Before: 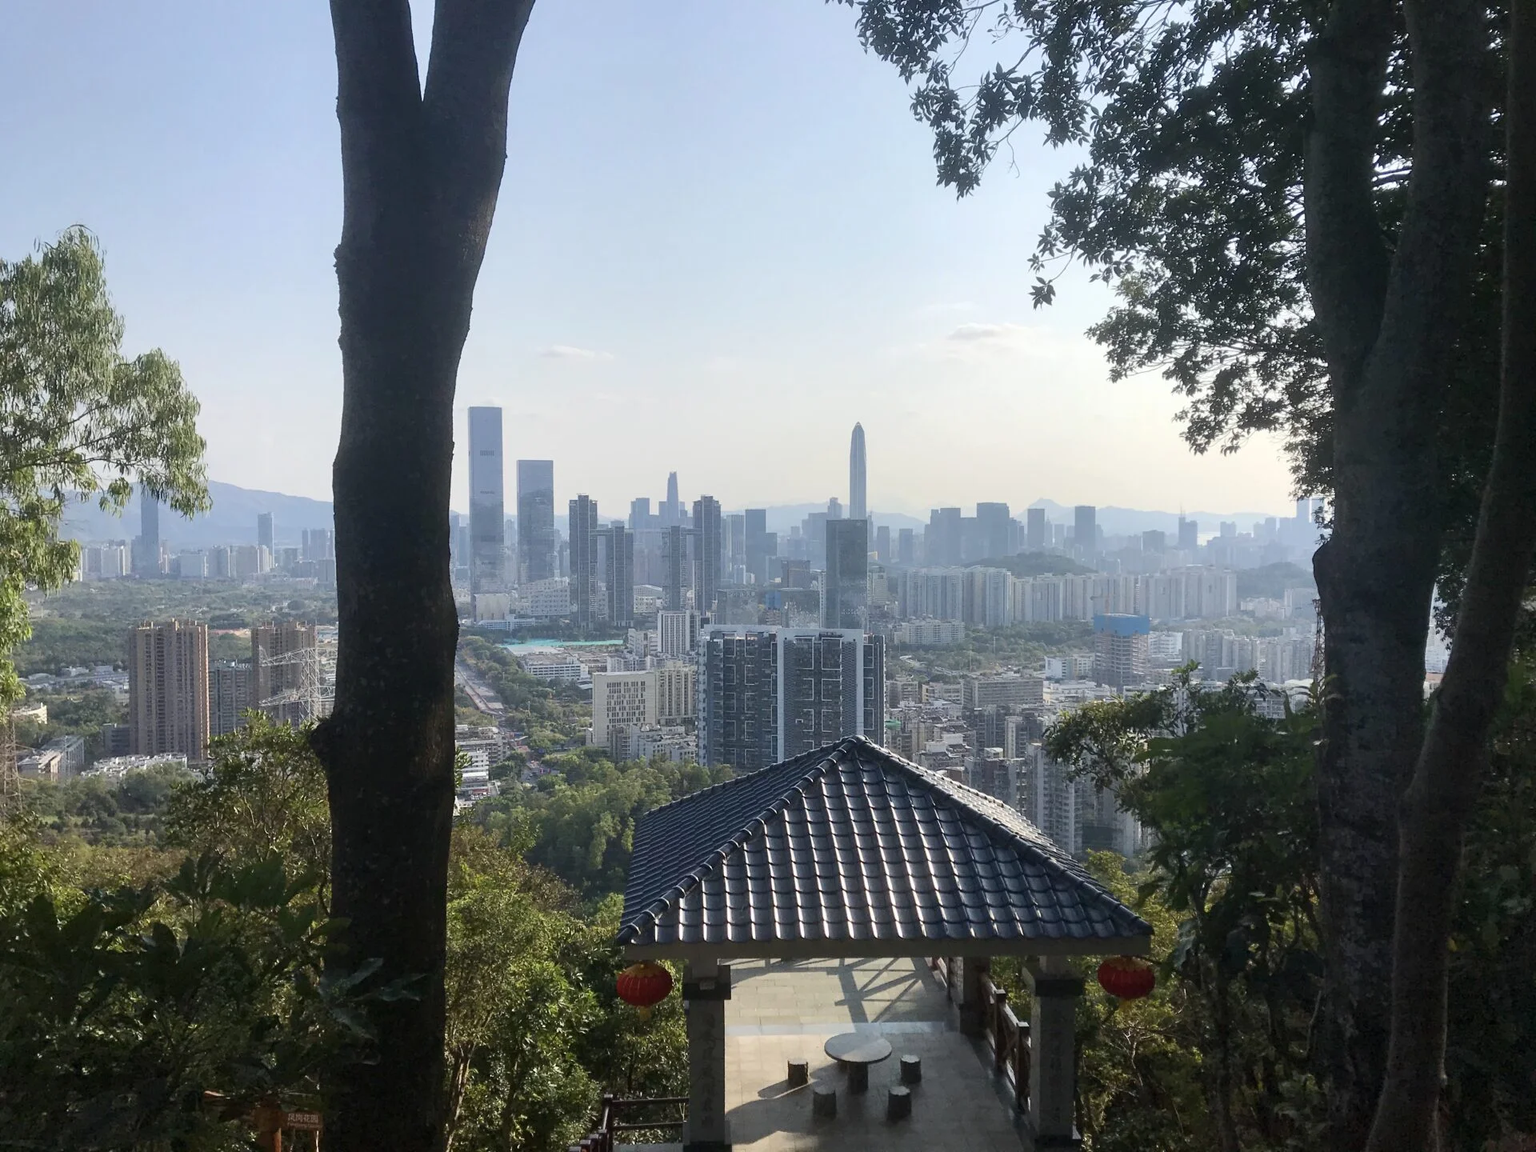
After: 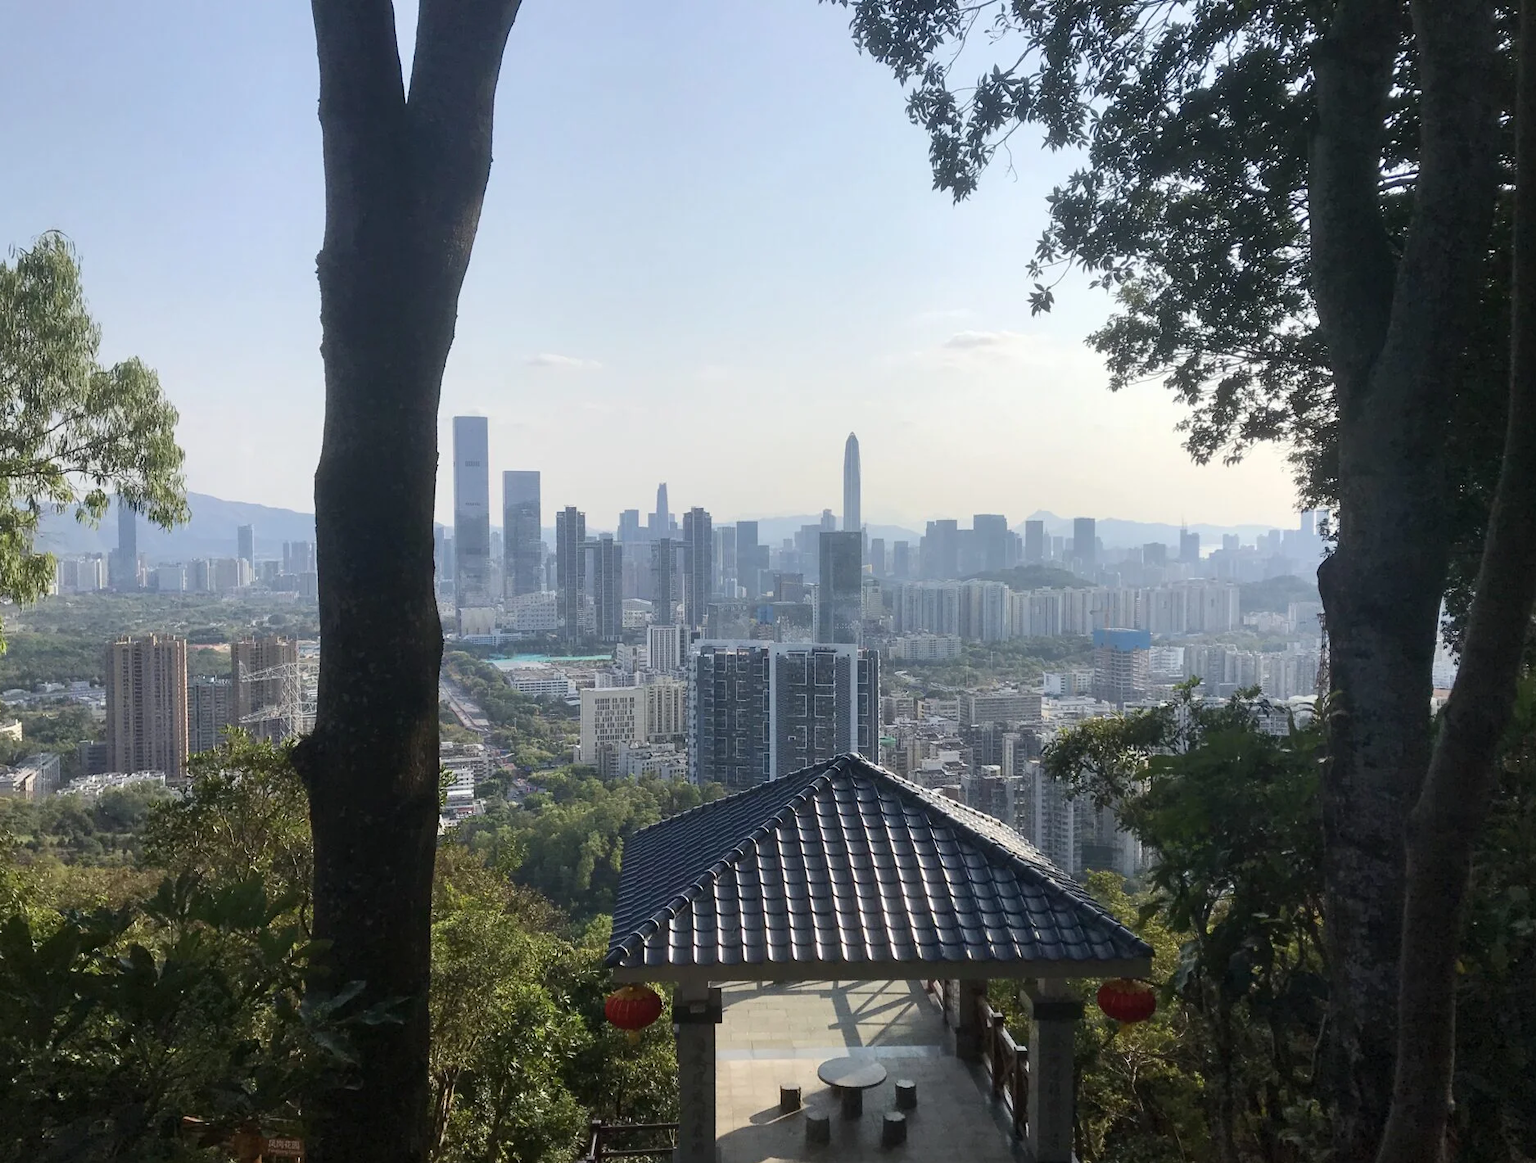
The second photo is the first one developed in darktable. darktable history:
crop and rotate: left 1.706%, right 0.542%, bottom 1.313%
